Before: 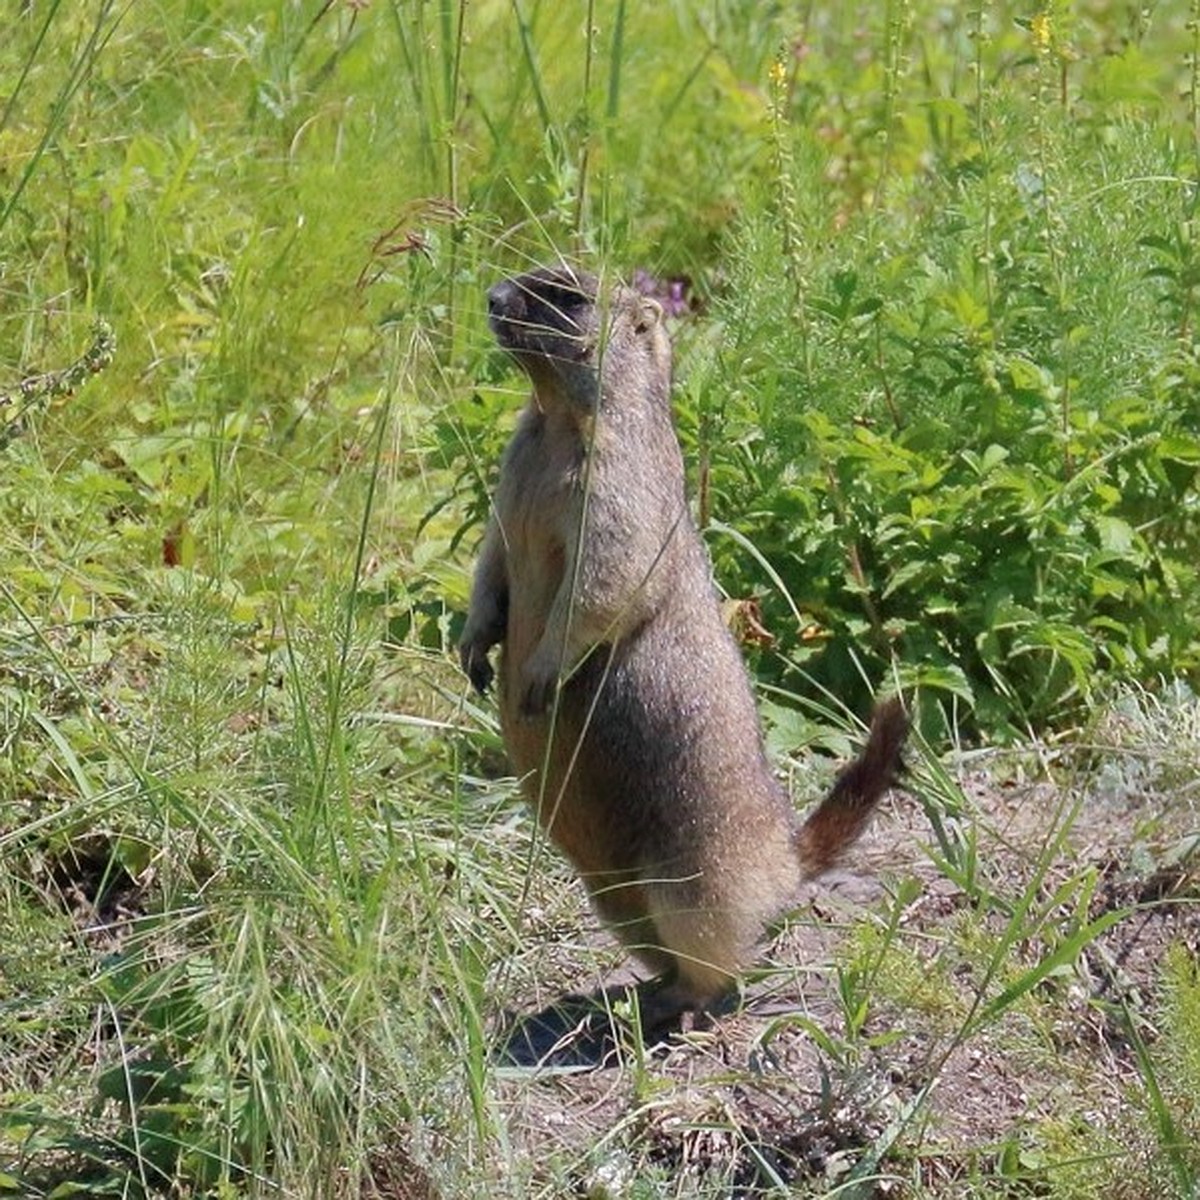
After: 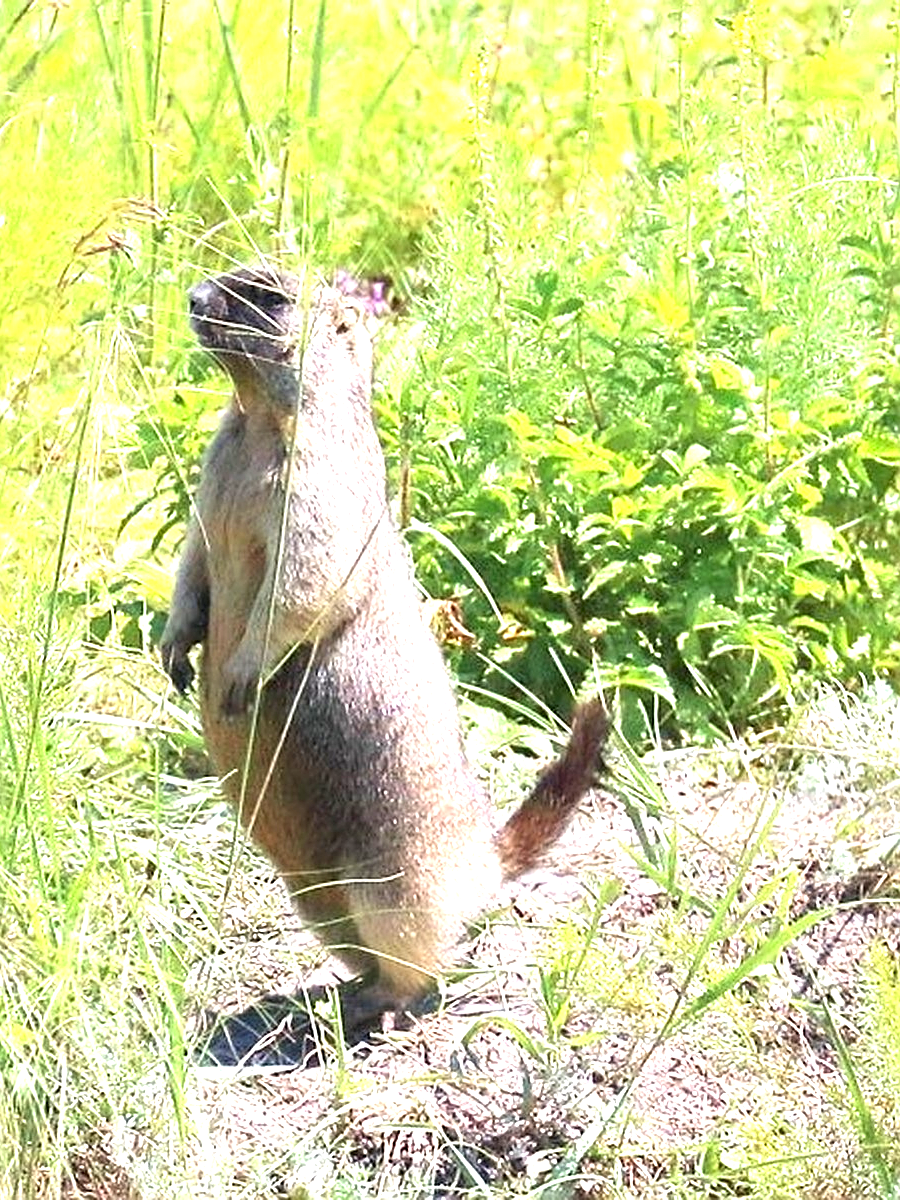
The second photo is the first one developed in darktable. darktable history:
sharpen: on, module defaults
crop and rotate: left 24.944%
exposure: black level correction 0, exposure 1.753 EV, compensate exposure bias true, compensate highlight preservation false
